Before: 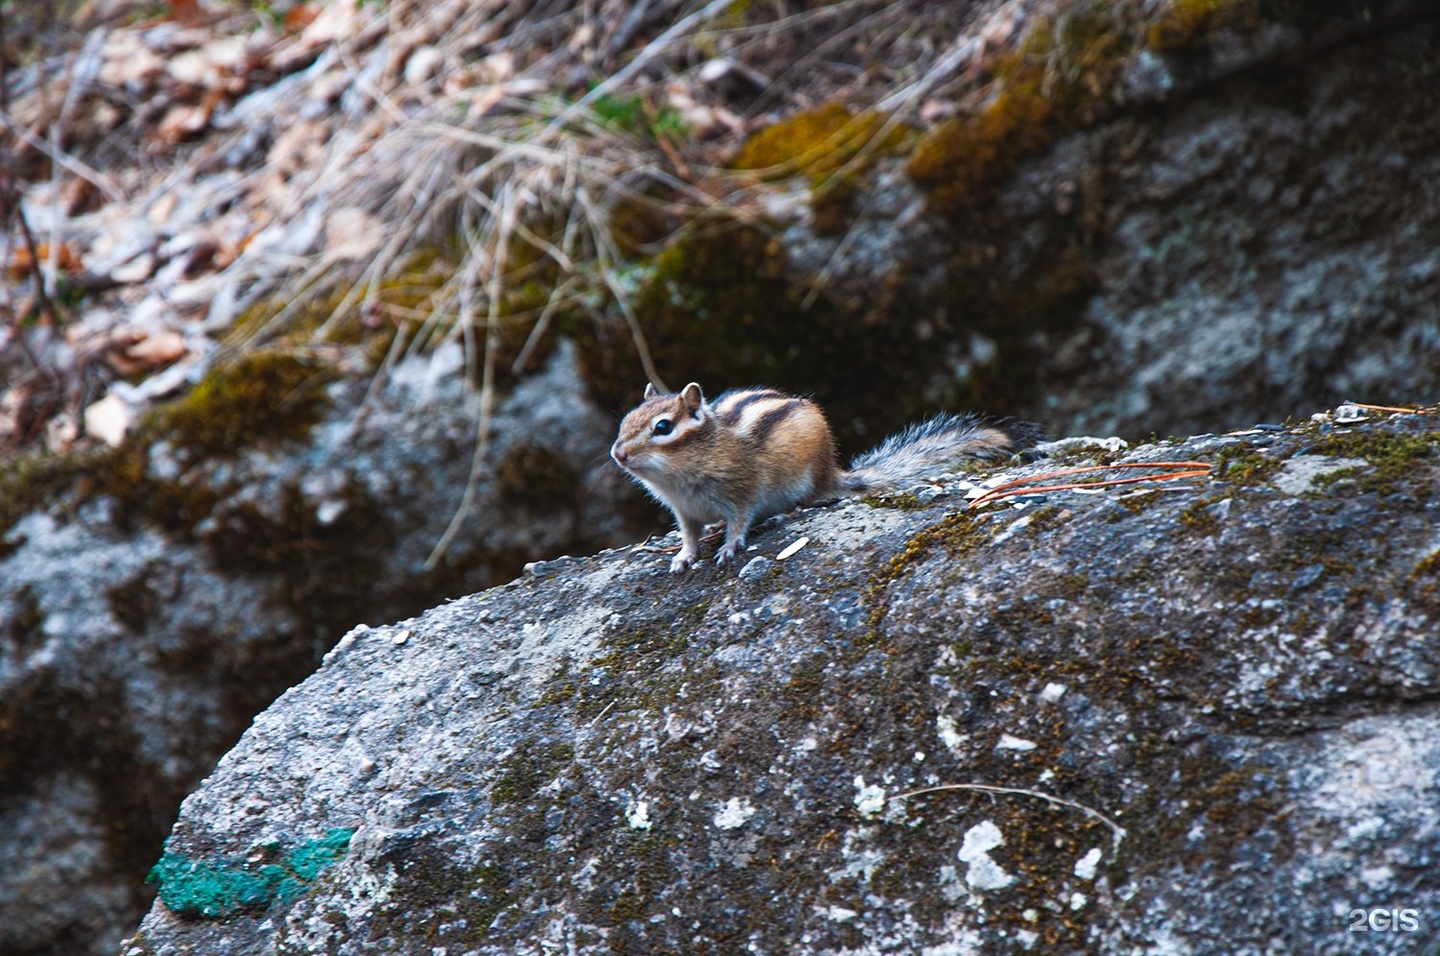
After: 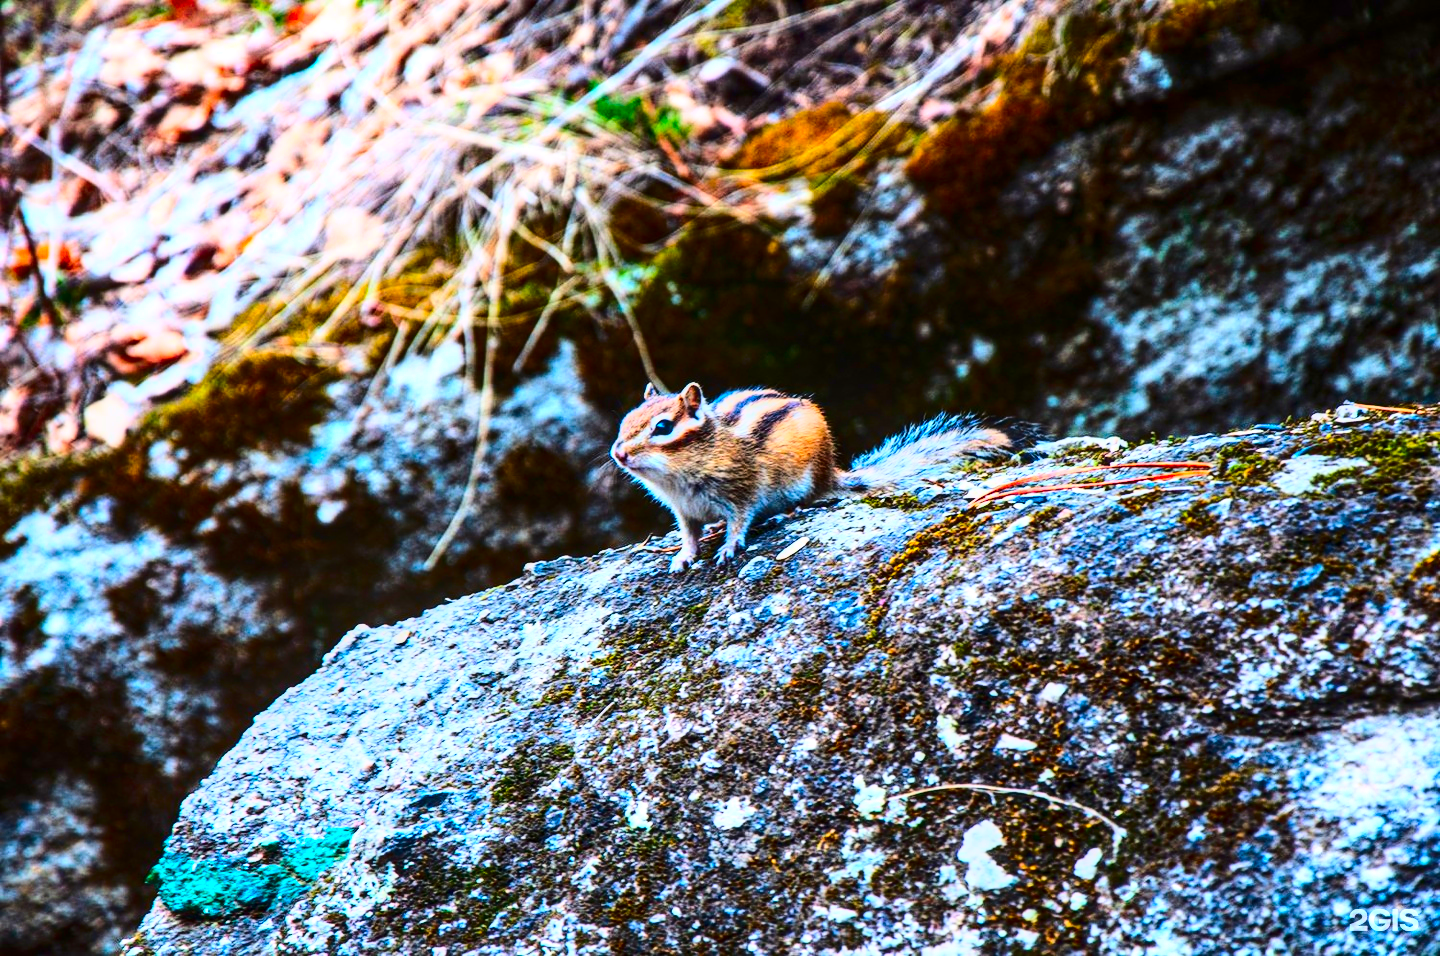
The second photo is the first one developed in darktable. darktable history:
contrast brightness saturation: contrast 0.274
base curve: curves: ch0 [(0, 0) (0.036, 0.037) (0.121, 0.228) (0.46, 0.76) (0.859, 0.983) (1, 1)]
local contrast: detail 130%
color correction: highlights b* -0.02, saturation 2.17
